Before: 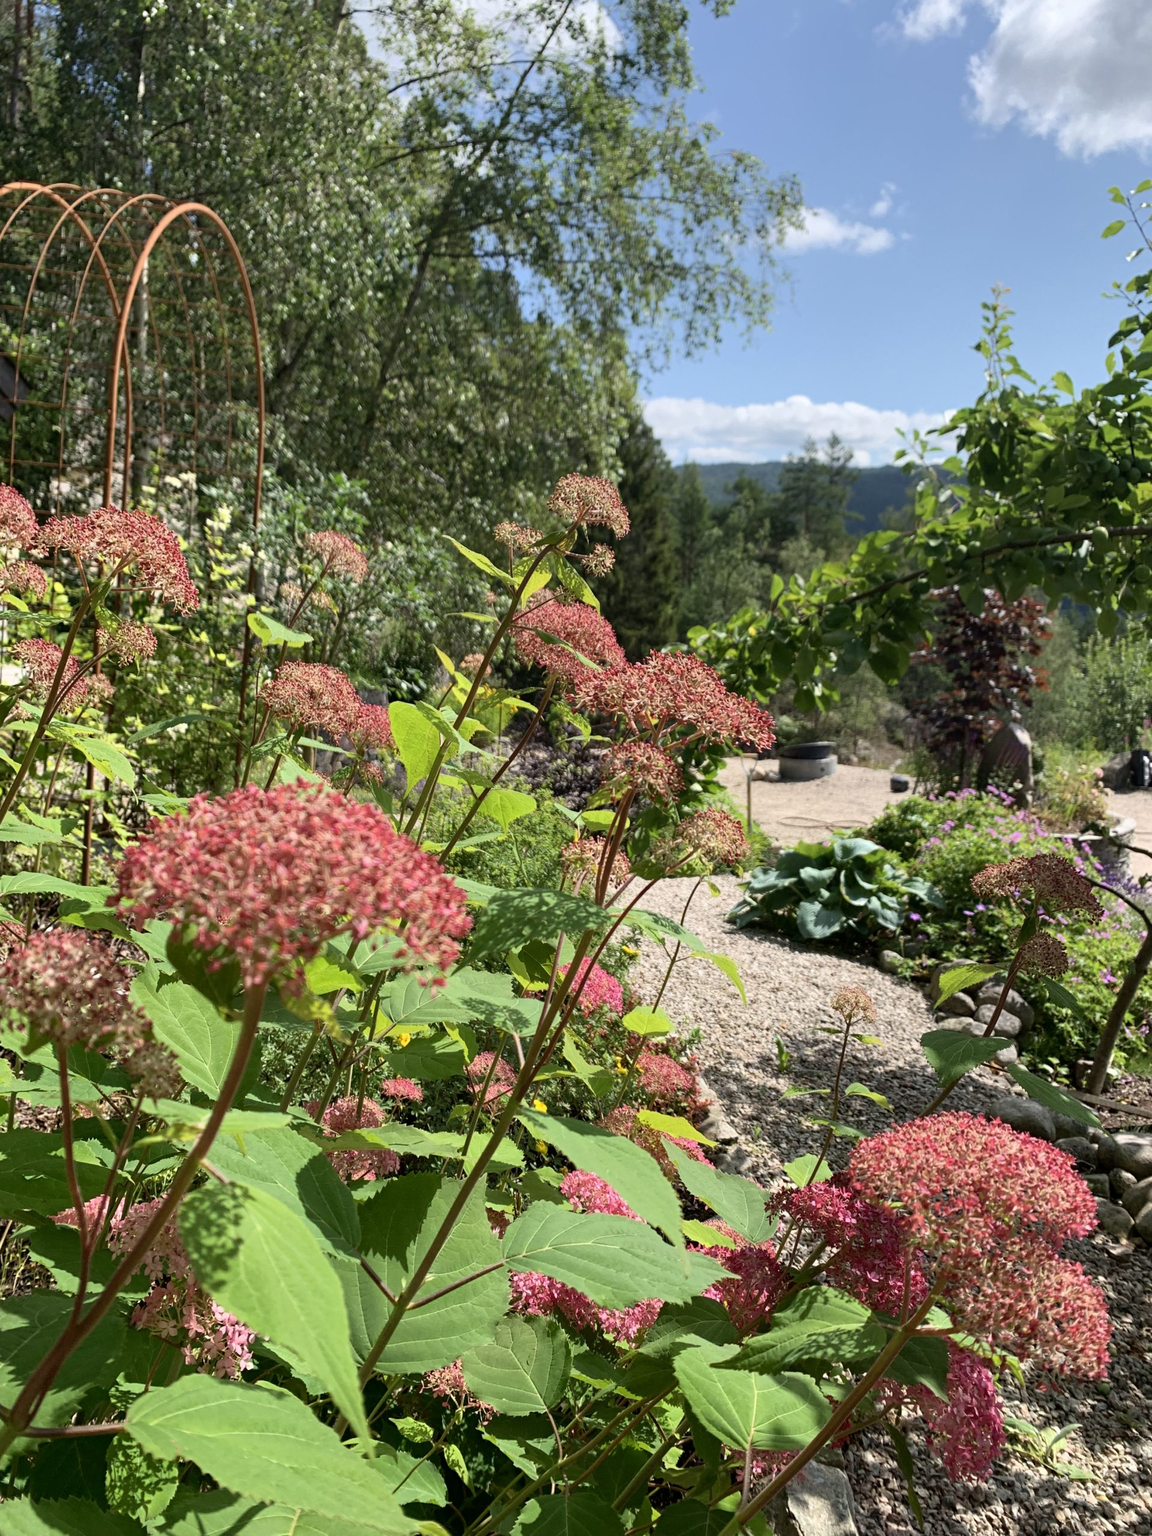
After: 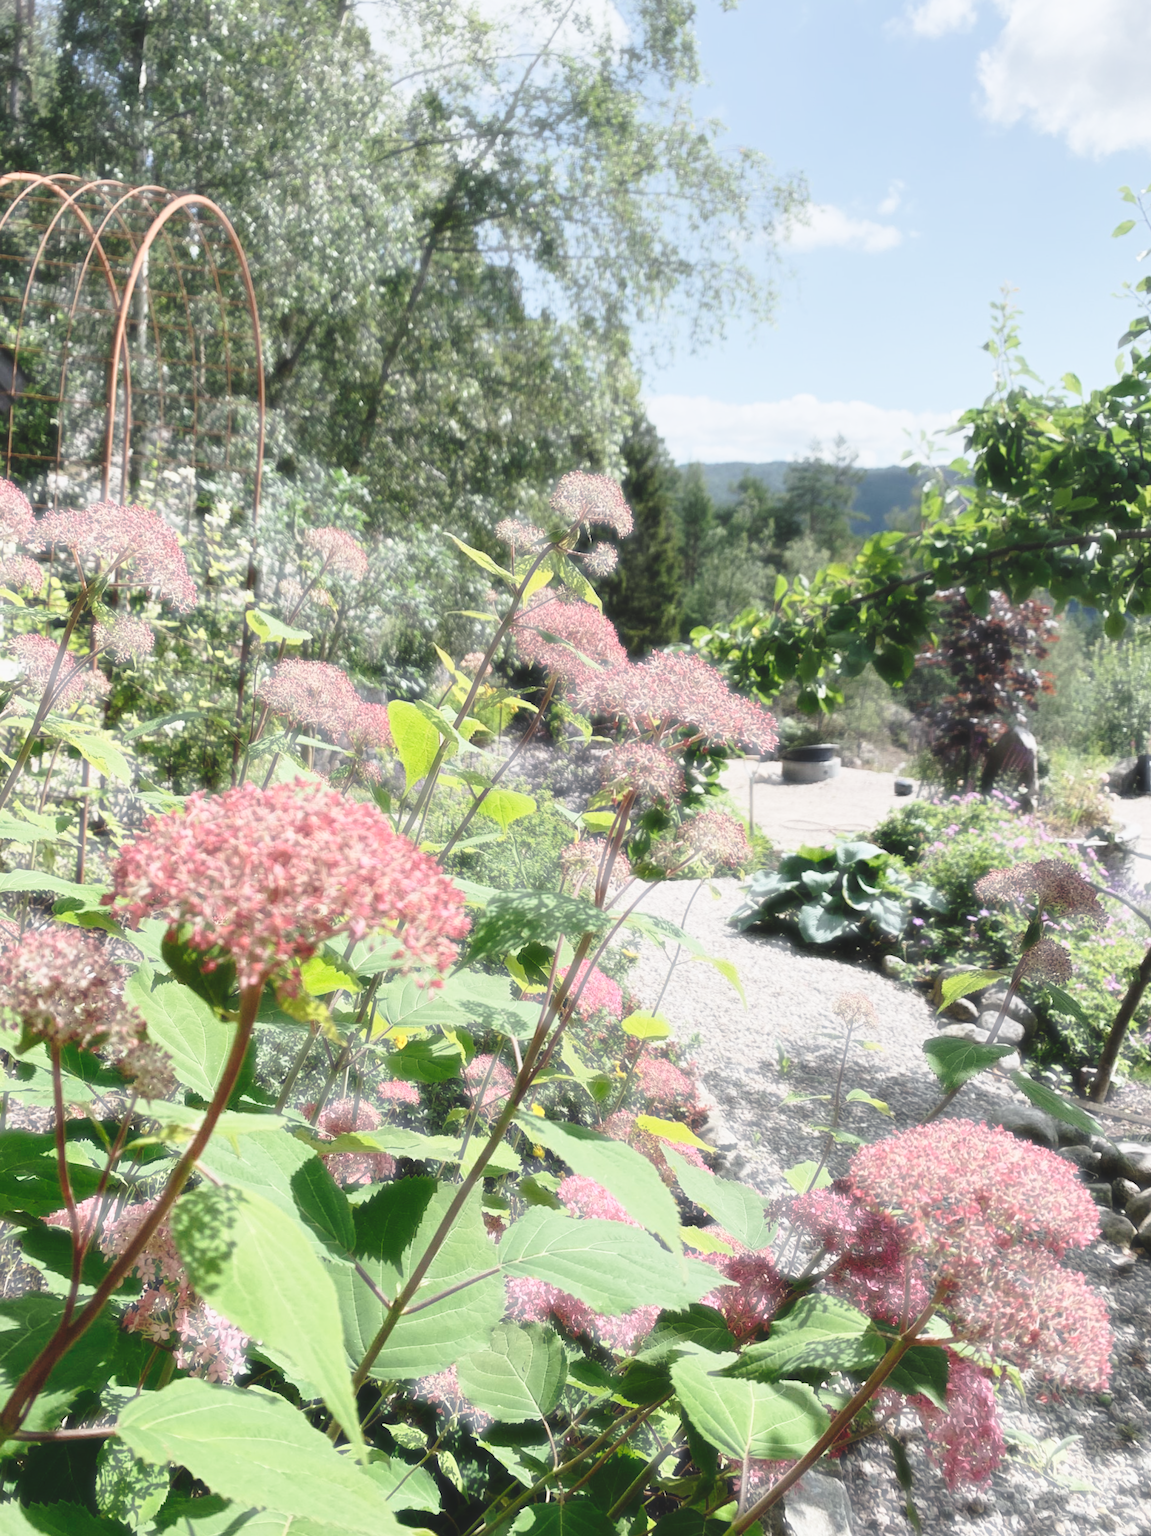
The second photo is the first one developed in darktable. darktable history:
haze removal: strength -0.898, distance 0.228, compatibility mode true, adaptive false
crop and rotate: angle -0.442°
exposure: black level correction -0.015, exposure -0.19 EV, compensate highlight preservation false
base curve: curves: ch0 [(0, 0) (0.036, 0.037) (0.121, 0.228) (0.46, 0.76) (0.859, 0.983) (1, 1)], preserve colors none
